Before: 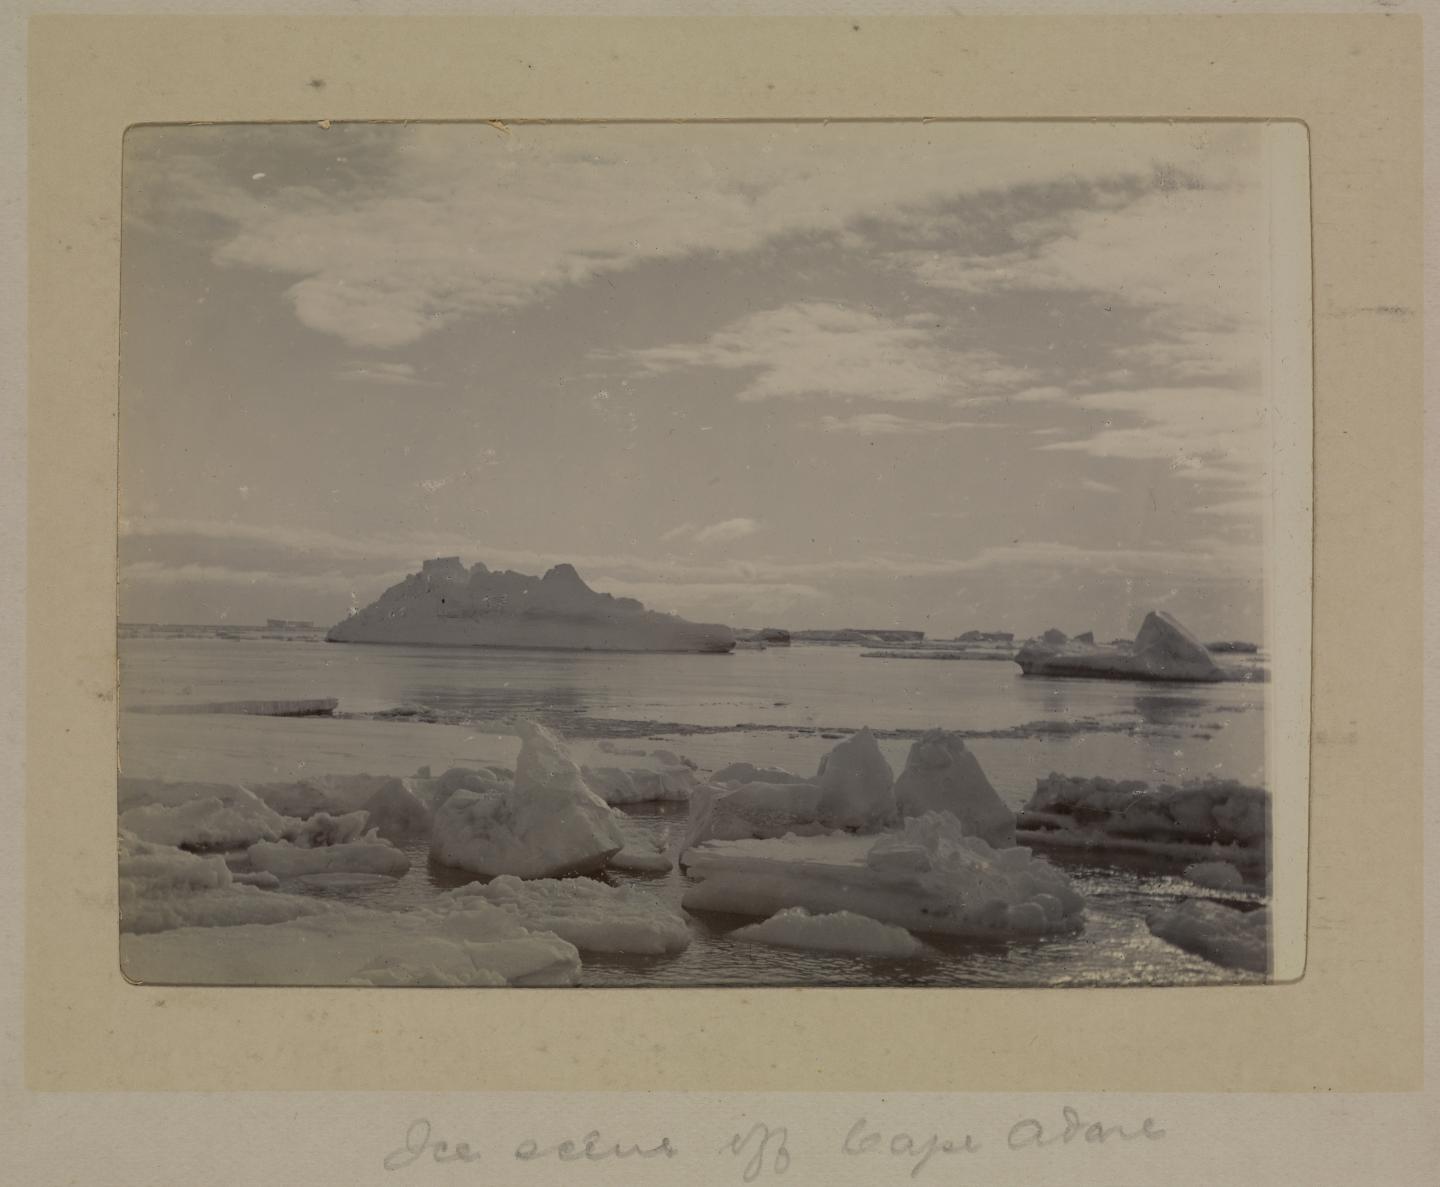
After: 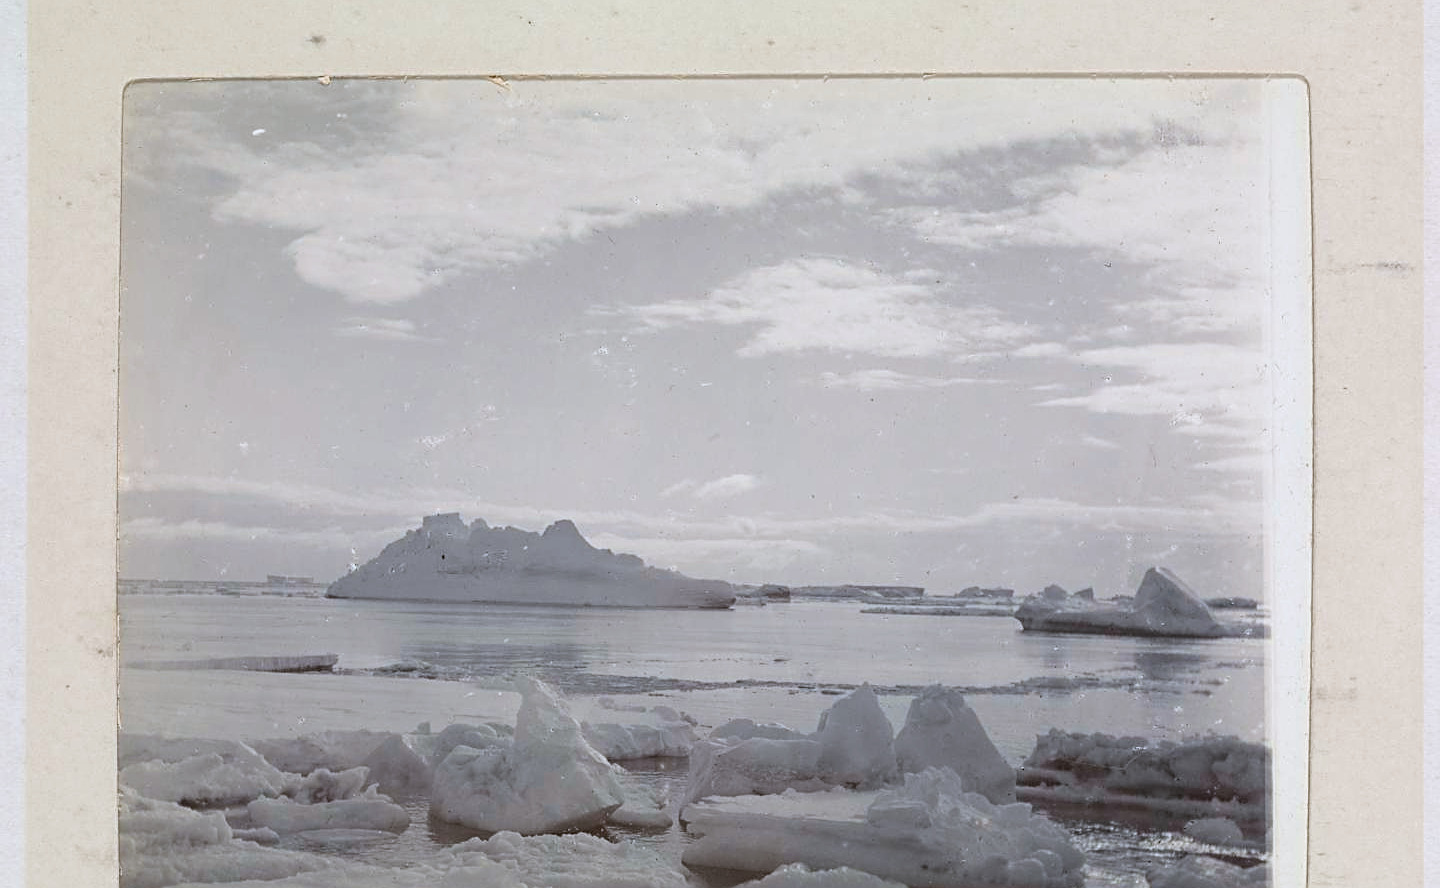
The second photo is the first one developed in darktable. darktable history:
sharpen: amount 0.492
exposure: exposure 1 EV, compensate exposure bias true, compensate highlight preservation false
crop: top 3.718%, bottom 21.457%
color correction: highlights a* -2.17, highlights b* -18.6
